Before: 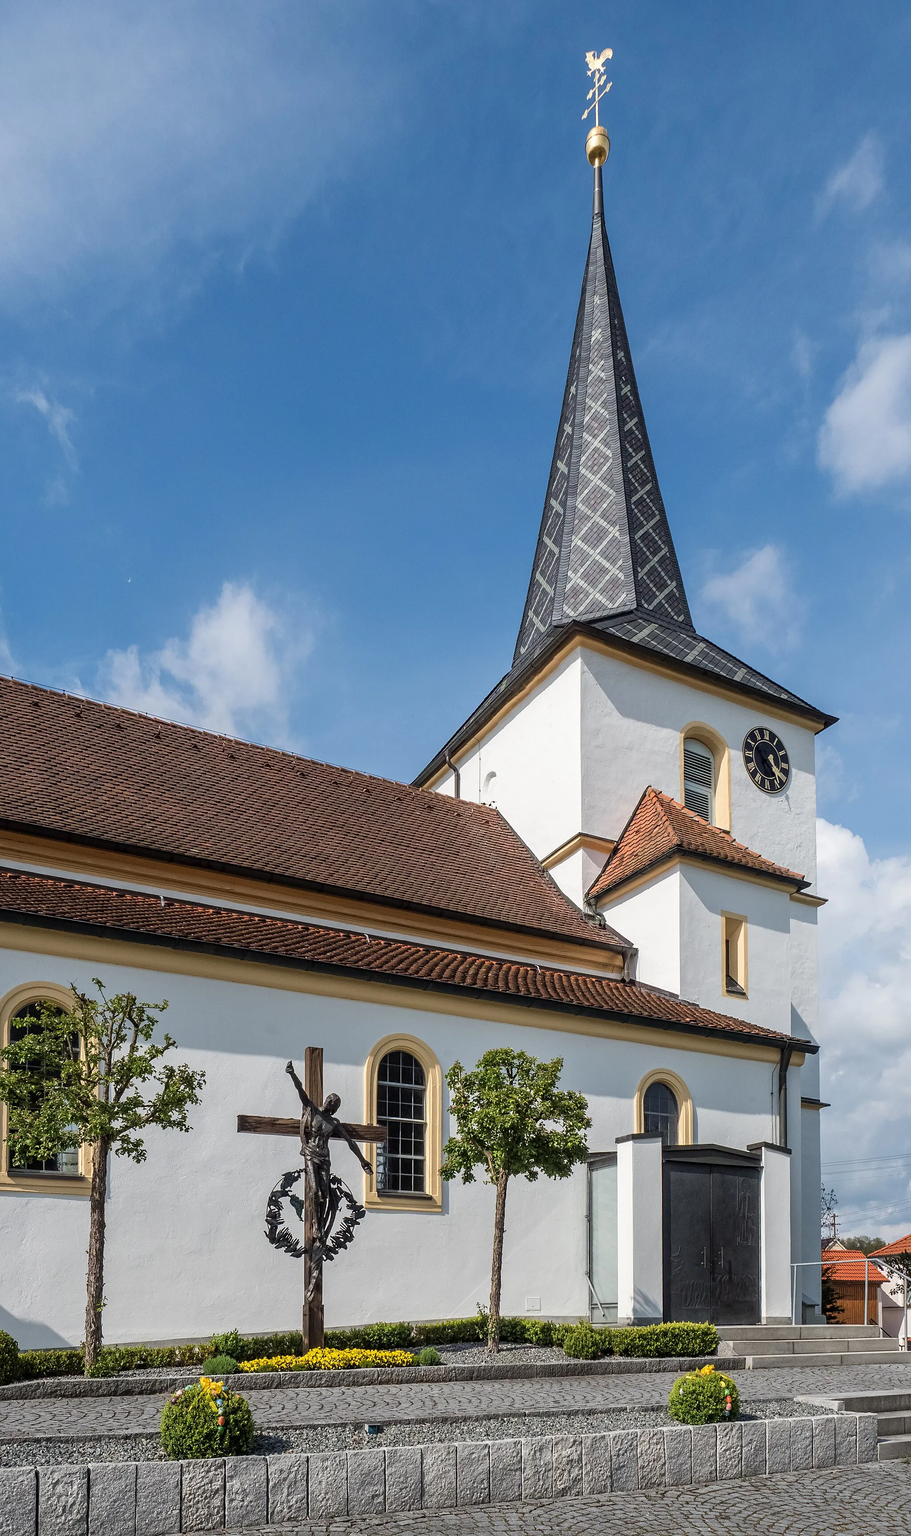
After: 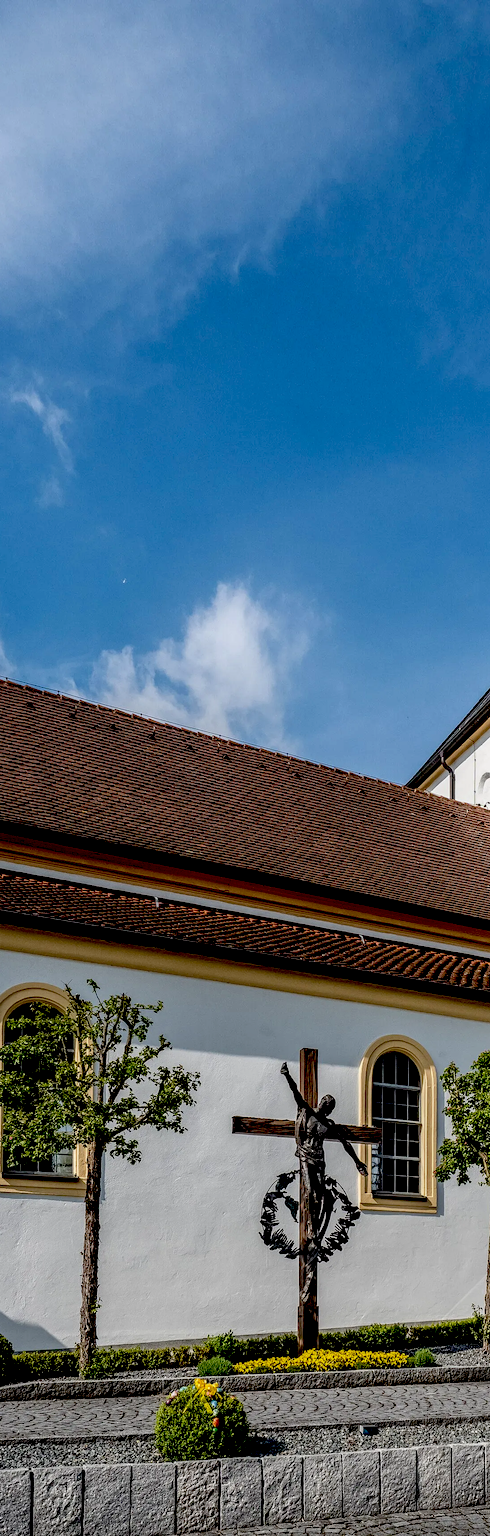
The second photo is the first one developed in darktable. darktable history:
crop: left 0.68%, right 45.466%, bottom 0.081%
local contrast: detail 130%
exposure: black level correction 0.048, exposure 0.013 EV, compensate highlight preservation false
tone equalizer: mask exposure compensation -0.51 EV
